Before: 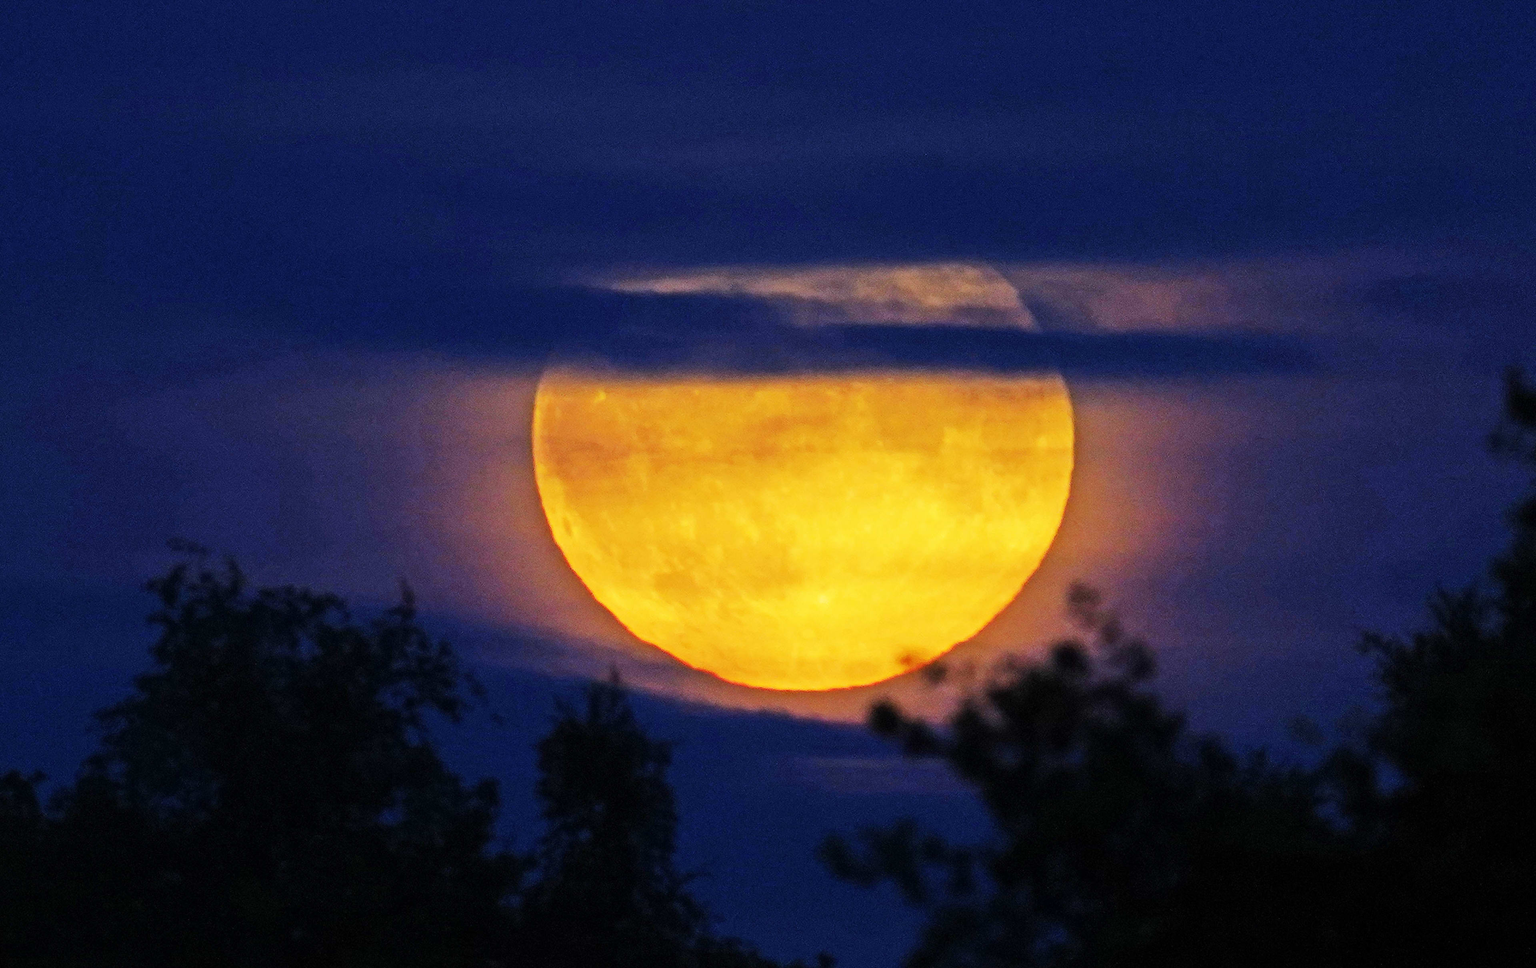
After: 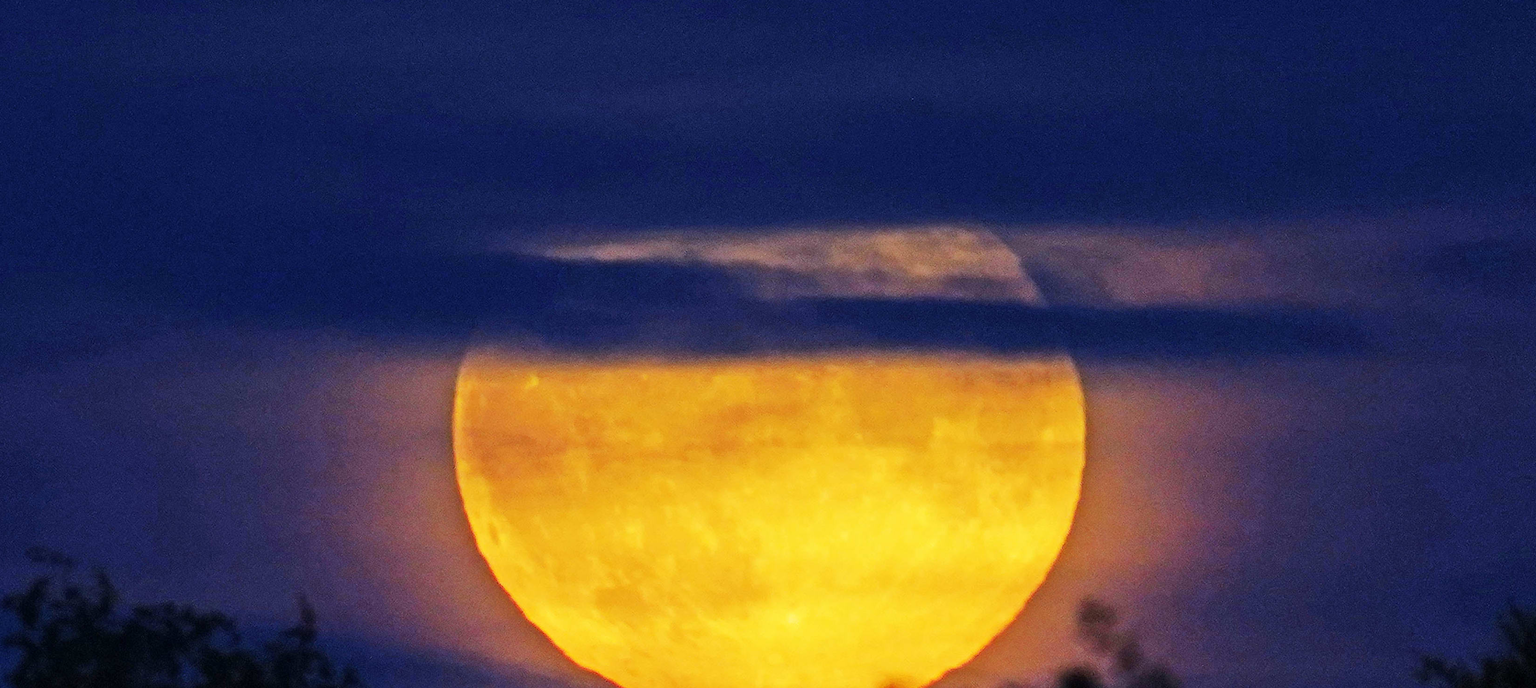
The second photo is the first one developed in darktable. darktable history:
crop and rotate: left 9.432%, top 7.268%, right 4.929%, bottom 31.828%
